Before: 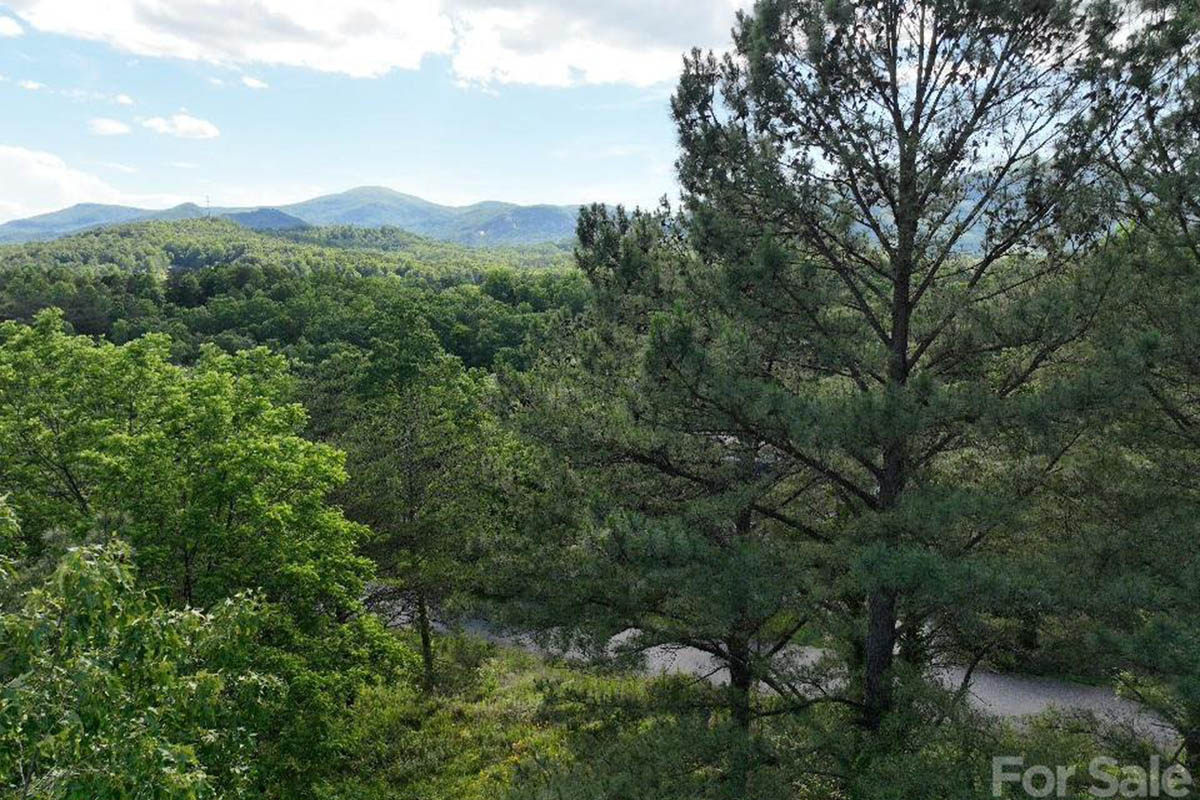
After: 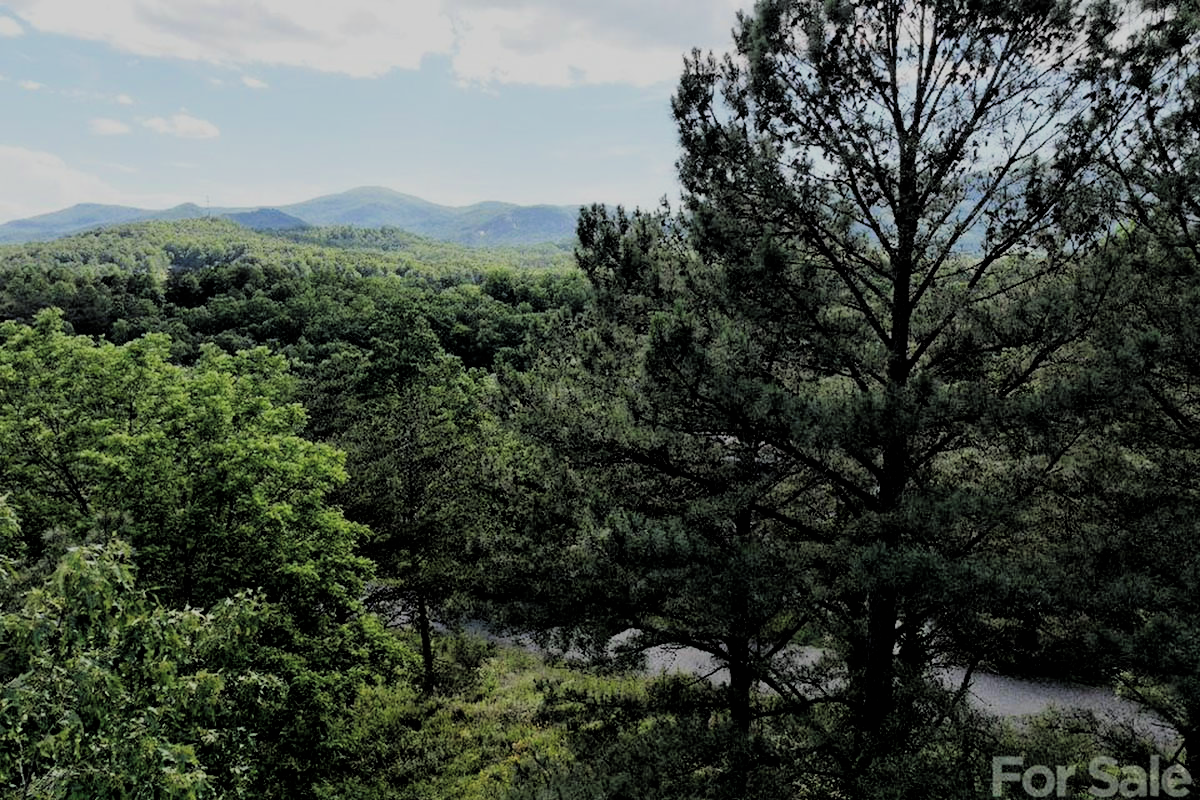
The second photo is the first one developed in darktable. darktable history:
exposure: black level correction -0.013, exposure -0.187 EV, compensate highlight preservation false
filmic rgb: black relative exposure -2.83 EV, white relative exposure 4.56 EV, hardness 1.74, contrast 1.256
shadows and highlights: radius 126.42, shadows 21.12, highlights -21.45, low approximation 0.01
